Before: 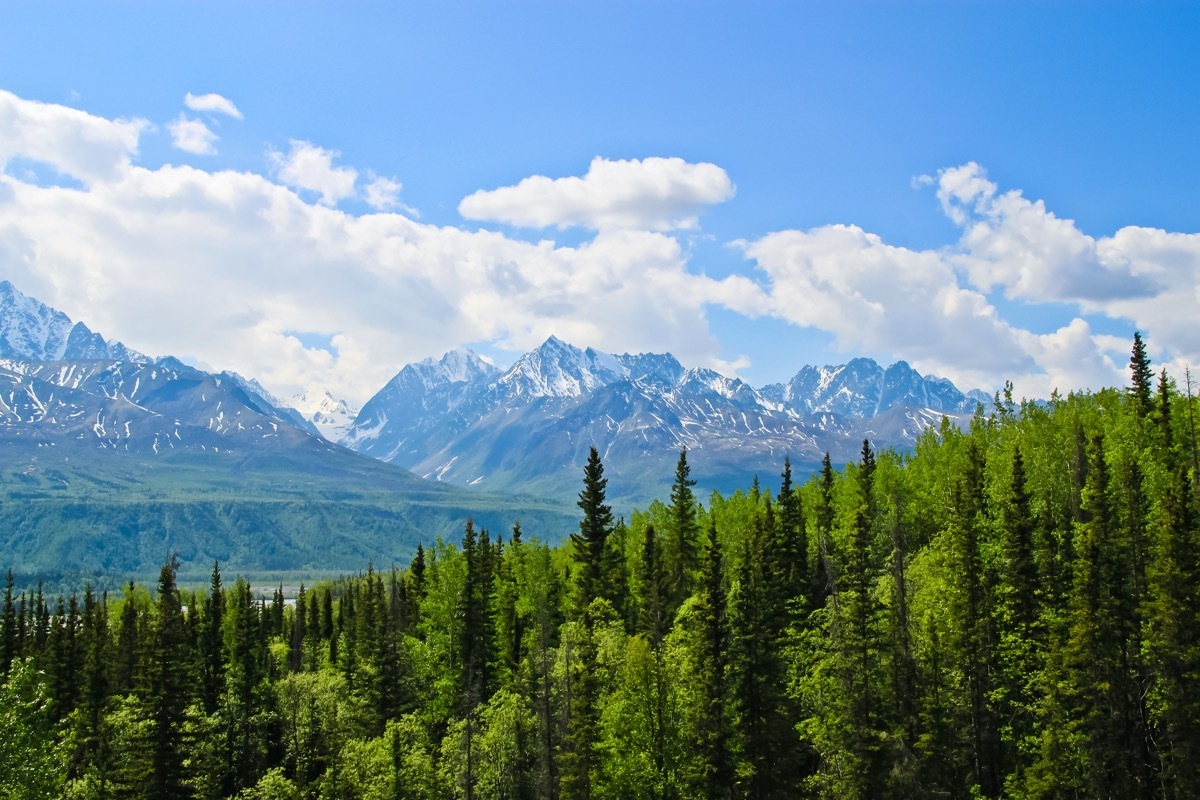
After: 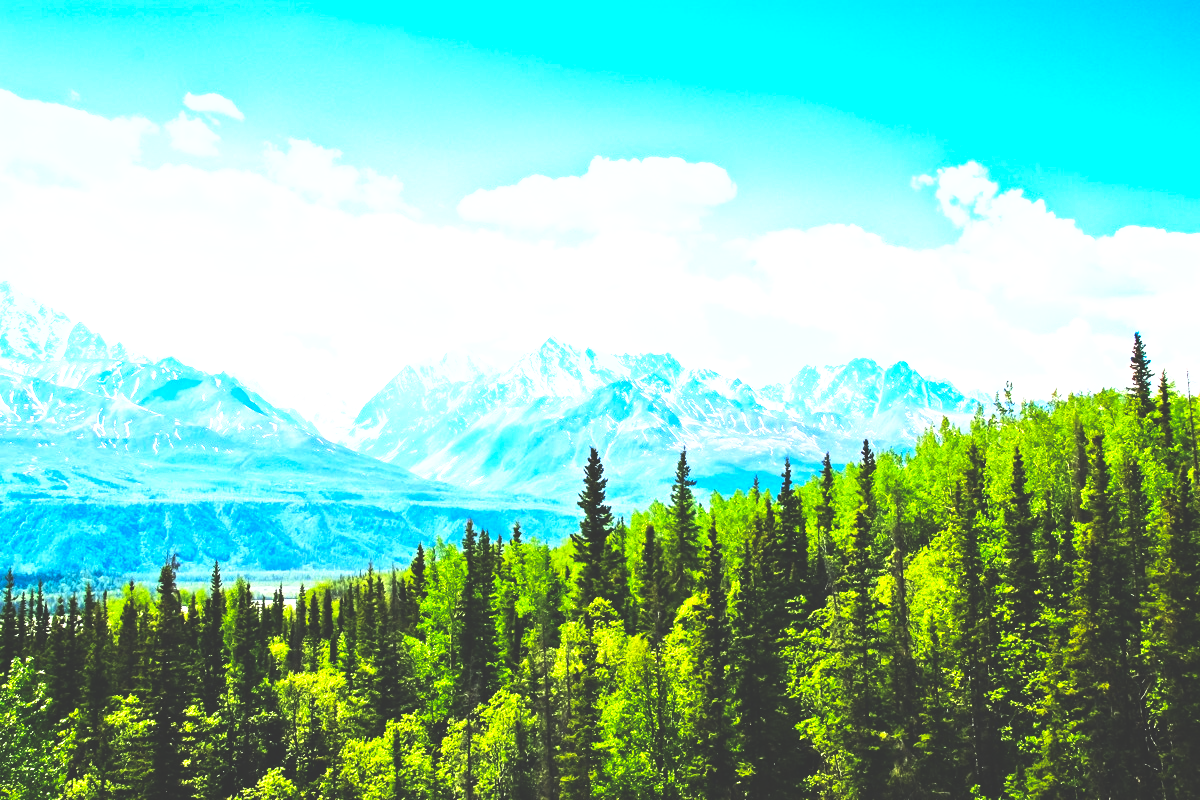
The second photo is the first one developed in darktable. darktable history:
graduated density: density 2.02 EV, hardness 44%, rotation 0.374°, offset 8.21, hue 208.8°, saturation 97%
exposure: black level correction 0, exposure 1 EV, compensate exposure bias true, compensate highlight preservation false
contrast brightness saturation: contrast 0.23, brightness 0.1, saturation 0.29
base curve: curves: ch0 [(0, 0.036) (0.007, 0.037) (0.604, 0.887) (1, 1)], preserve colors none
